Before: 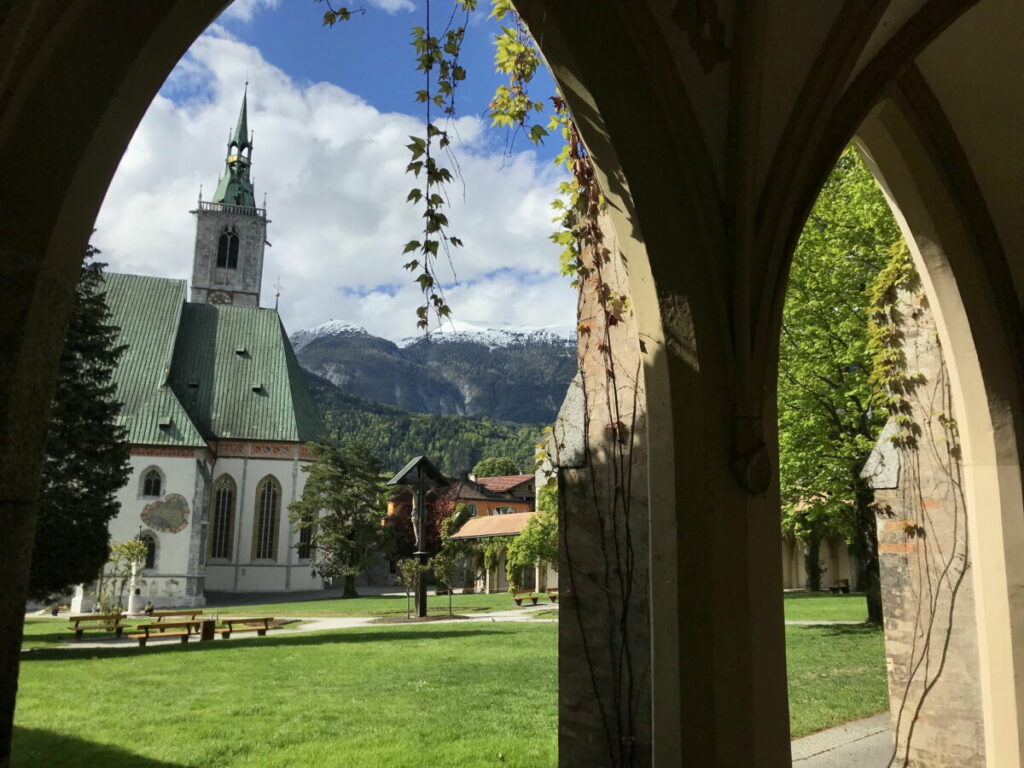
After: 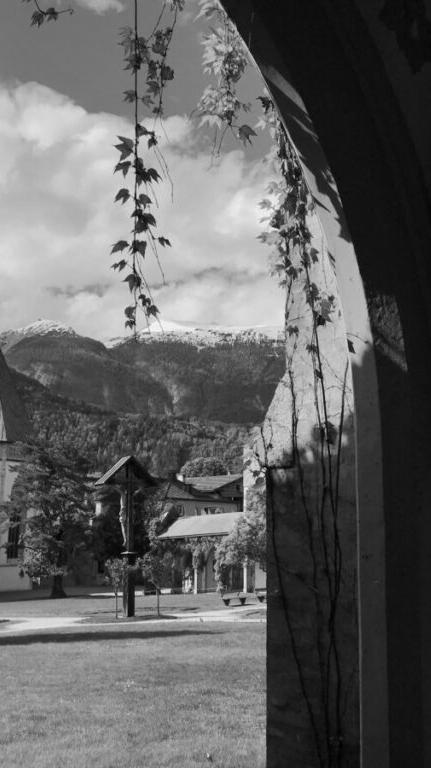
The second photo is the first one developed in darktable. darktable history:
monochrome: on, module defaults
shadows and highlights: shadows -20, white point adjustment -2, highlights -35
grain: coarseness 0.81 ISO, strength 1.34%, mid-tones bias 0%
crop: left 28.583%, right 29.231%
